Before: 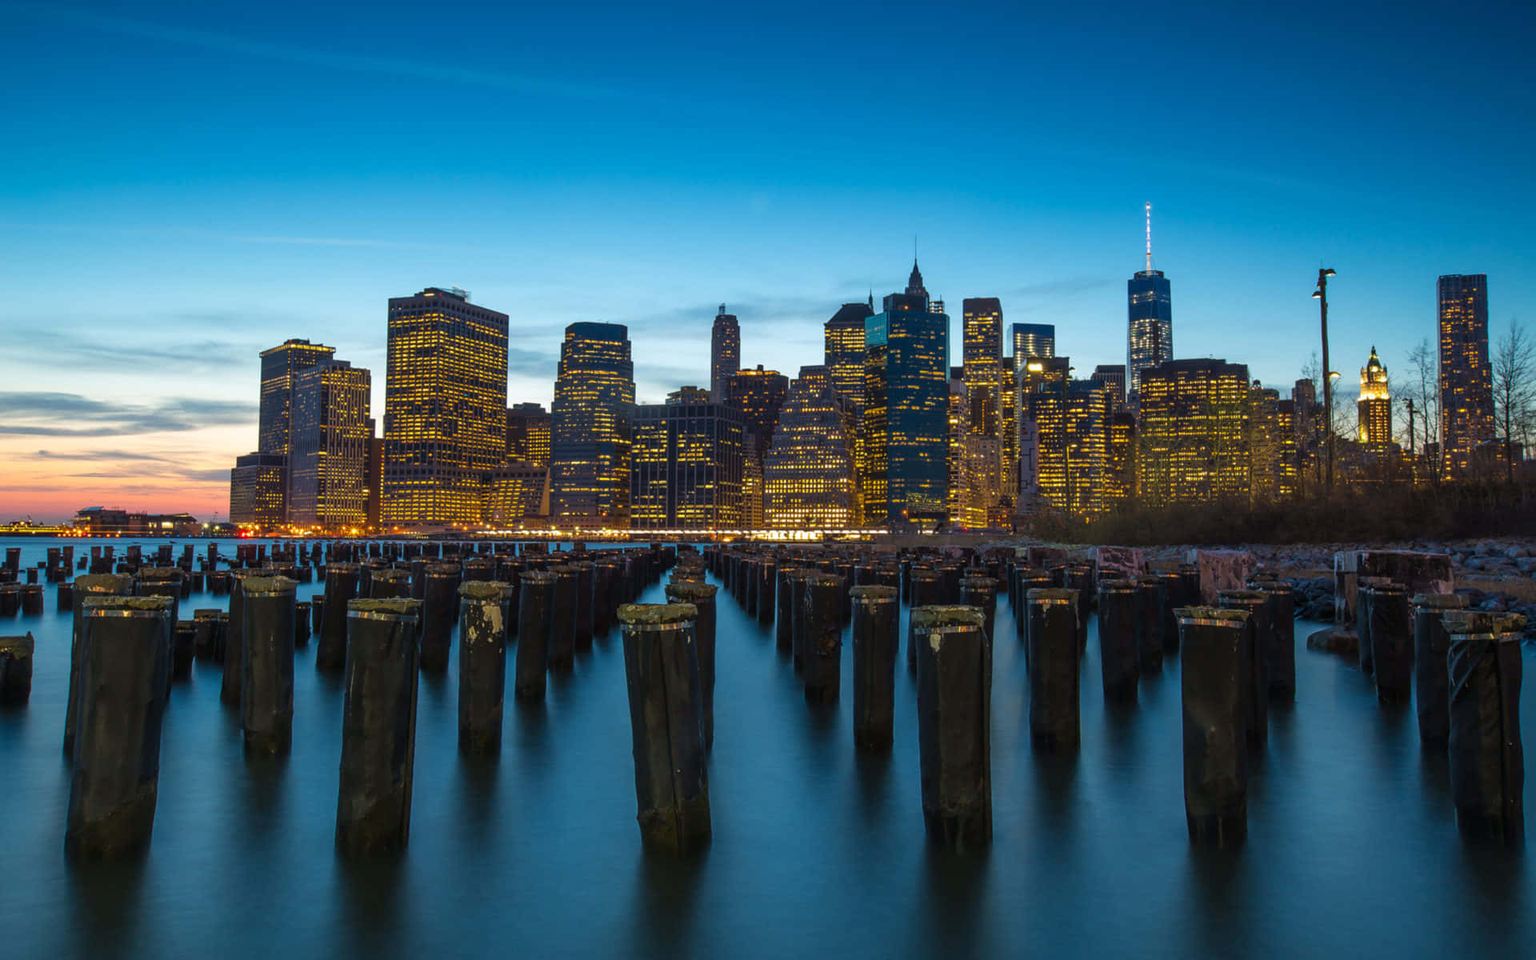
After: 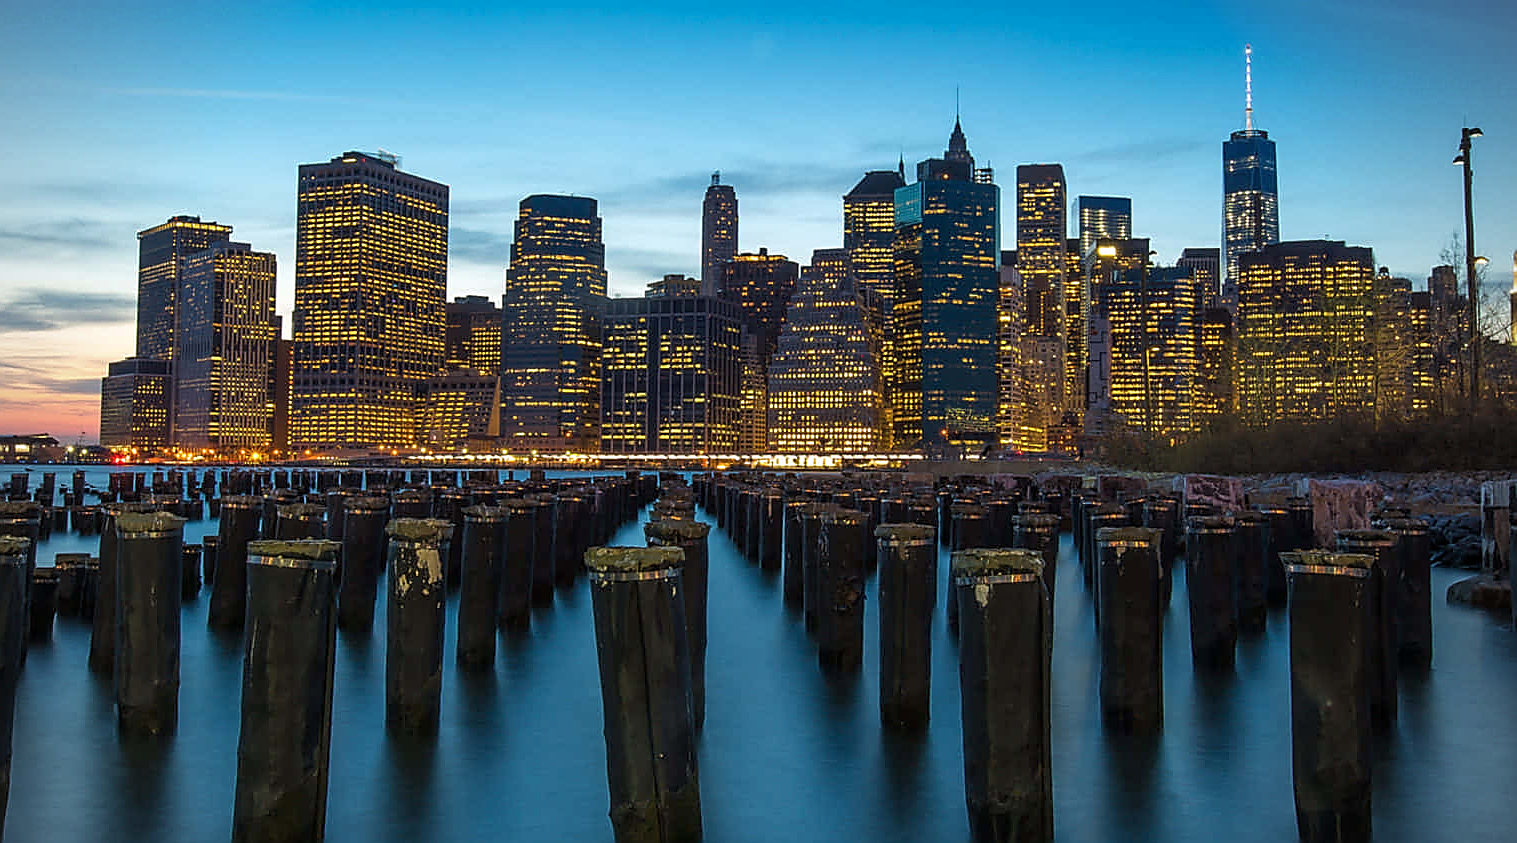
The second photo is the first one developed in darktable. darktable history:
local contrast: highlights 101%, shadows 97%, detail 119%, midtone range 0.2
vignetting: brightness -0.291
sharpen: radius 1.375, amount 1.234, threshold 0.651
crop: left 9.758%, top 17.334%, right 11.22%, bottom 12.387%
